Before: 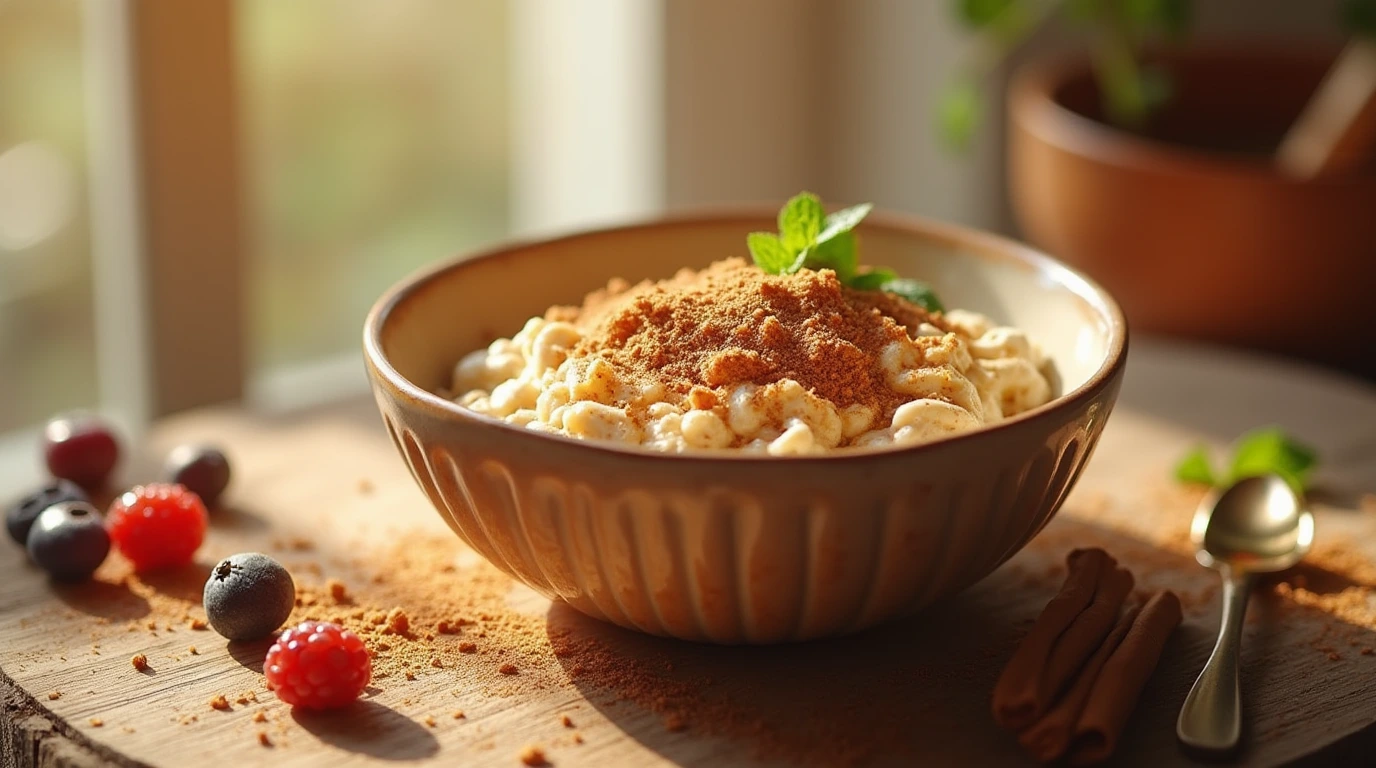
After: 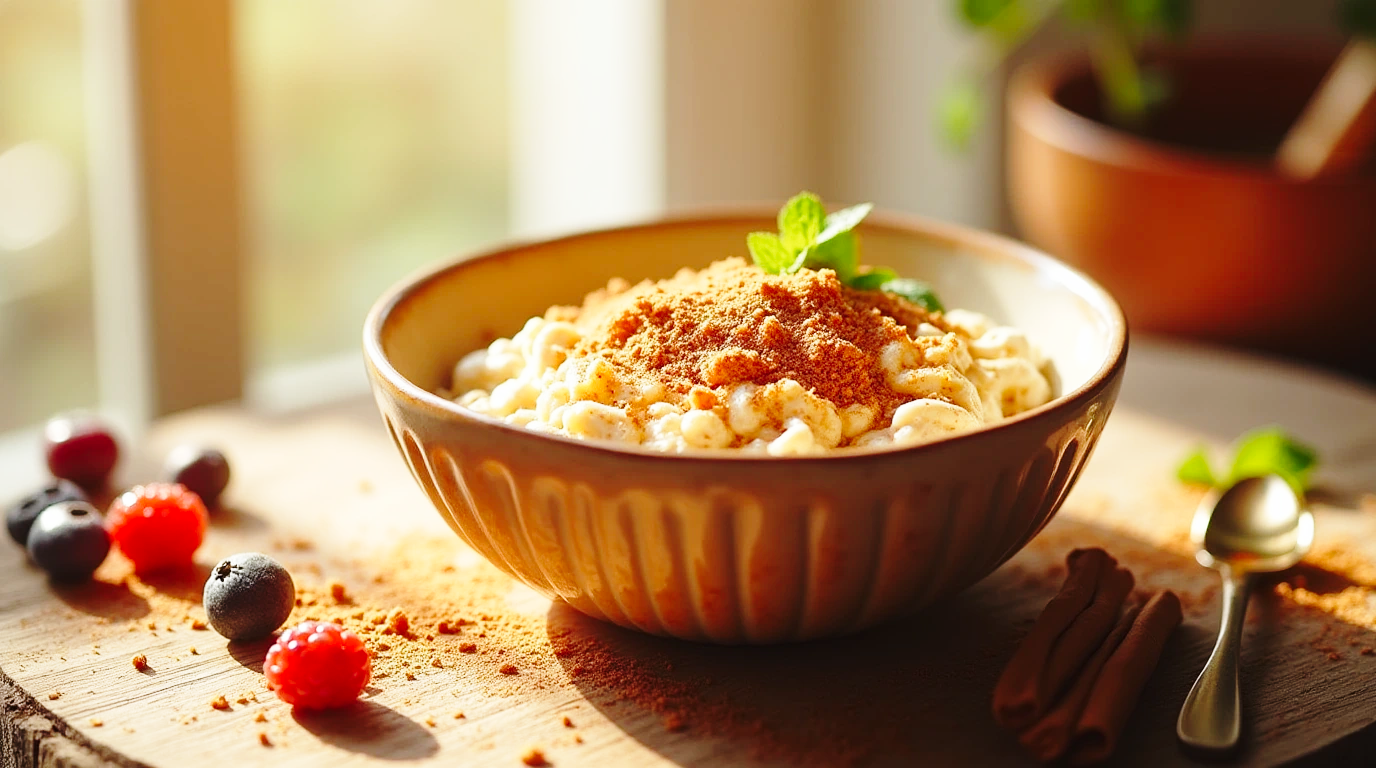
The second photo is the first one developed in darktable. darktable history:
white balance: red 0.986, blue 1.01
base curve: curves: ch0 [(0, 0) (0.028, 0.03) (0.121, 0.232) (0.46, 0.748) (0.859, 0.968) (1, 1)], preserve colors none
